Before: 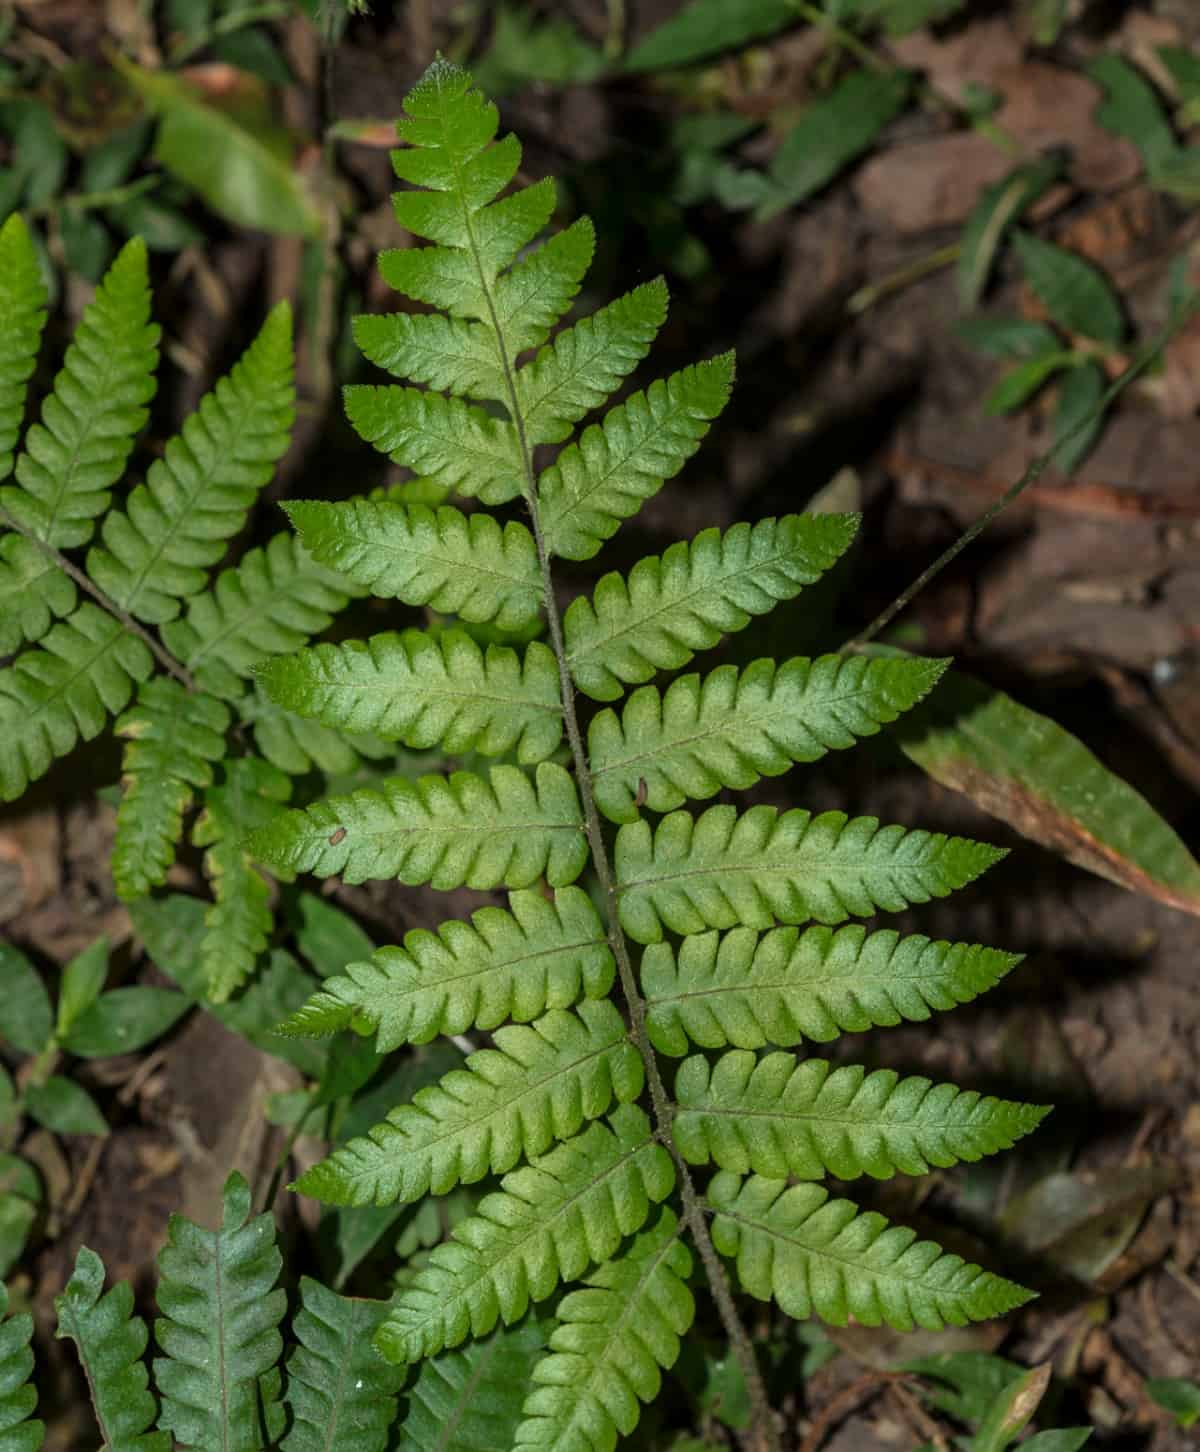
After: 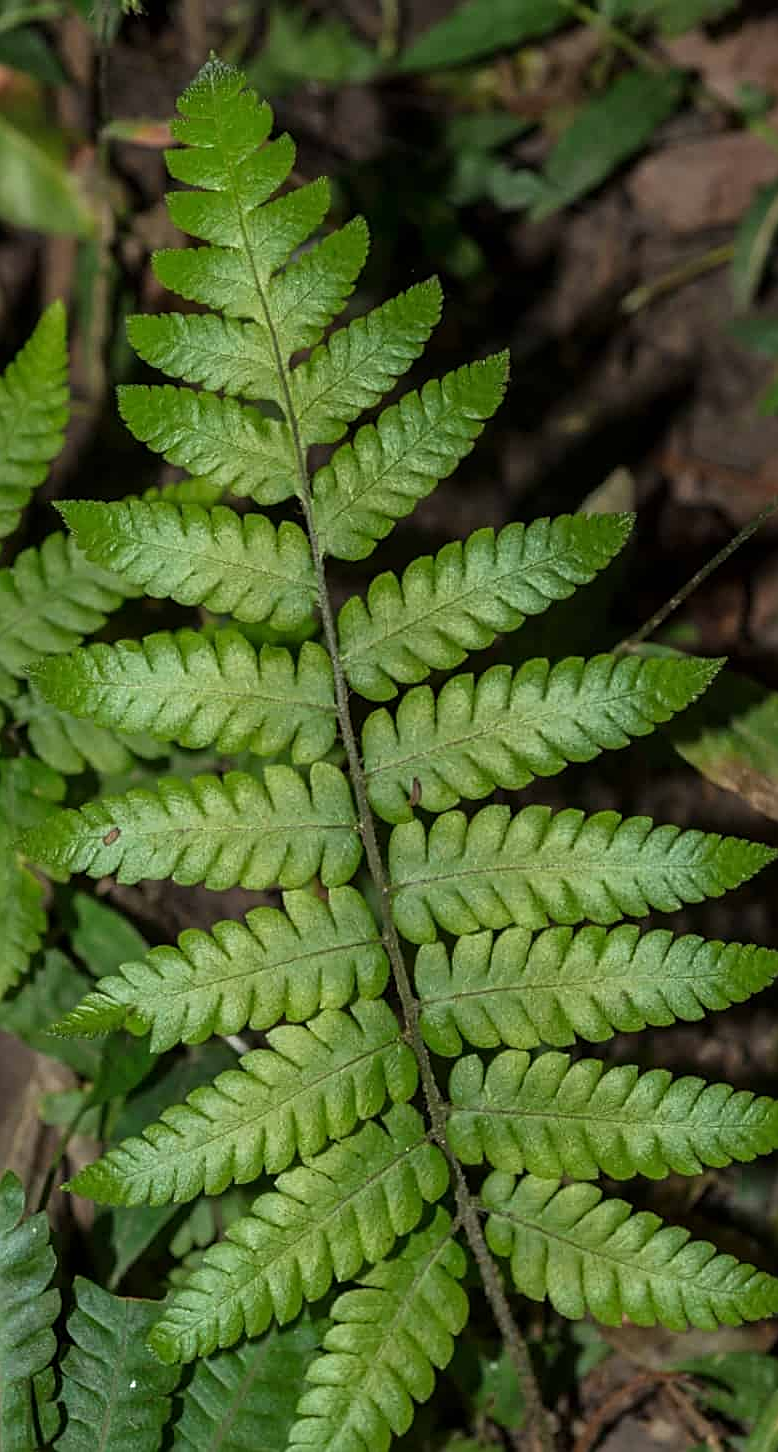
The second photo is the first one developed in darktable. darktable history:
color zones: curves: ch0 [(0.068, 0.464) (0.25, 0.5) (0.48, 0.508) (0.75, 0.536) (0.886, 0.476) (0.967, 0.456)]; ch1 [(0.066, 0.456) (0.25, 0.5) (0.616, 0.508) (0.746, 0.56) (0.934, 0.444)]
sharpen: on, module defaults
crop and rotate: left 18.903%, right 16.199%
